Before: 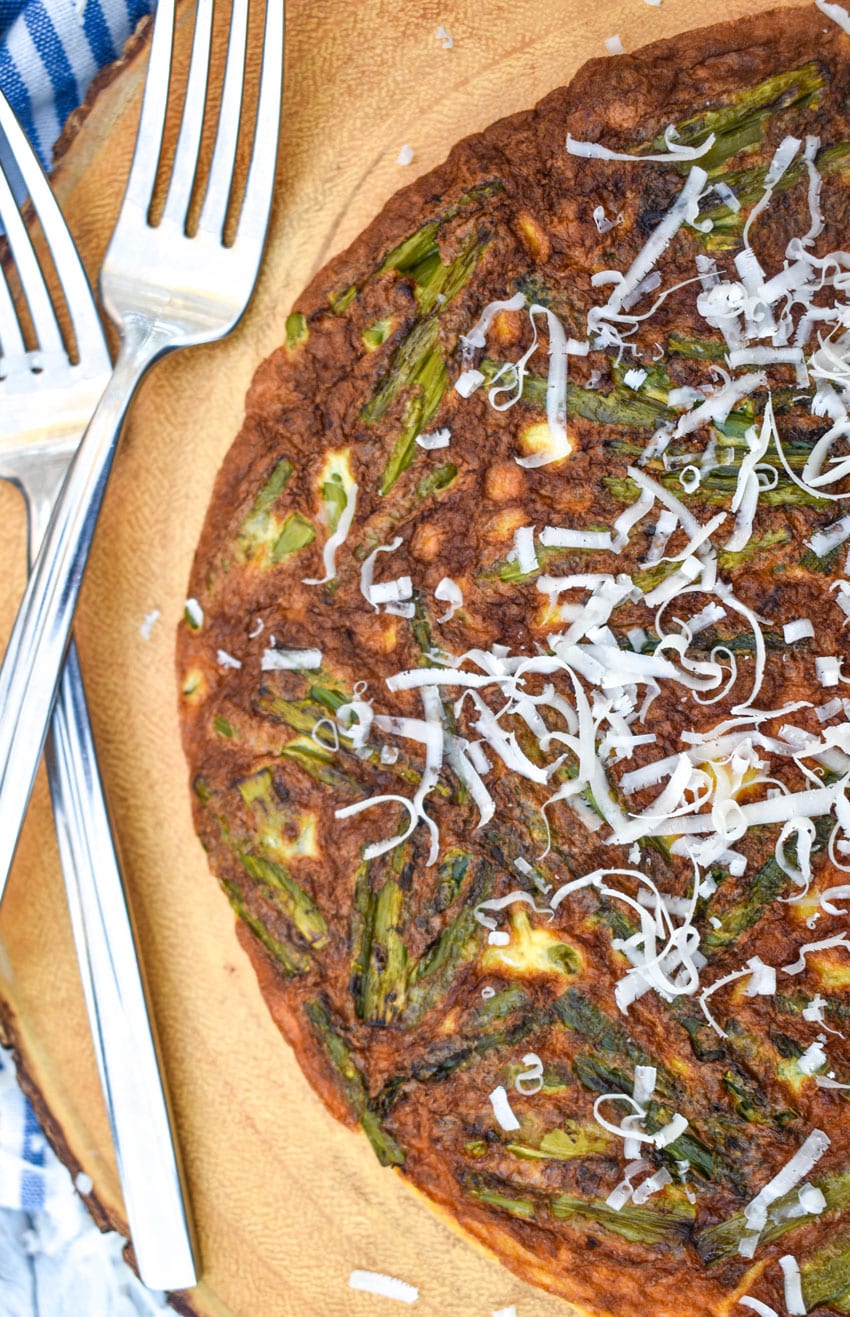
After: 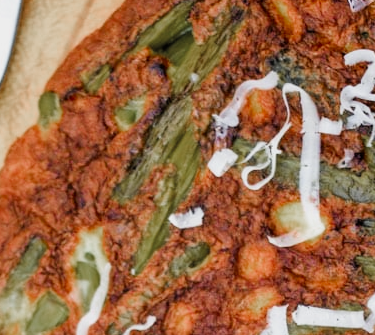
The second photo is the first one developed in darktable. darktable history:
color zones: curves: ch0 [(0, 0.48) (0.209, 0.398) (0.305, 0.332) (0.429, 0.493) (0.571, 0.5) (0.714, 0.5) (0.857, 0.5) (1, 0.48)]; ch1 [(0, 0.736) (0.143, 0.625) (0.225, 0.371) (0.429, 0.256) (0.571, 0.241) (0.714, 0.213) (0.857, 0.48) (1, 0.736)]; ch2 [(0, 0.448) (0.143, 0.498) (0.286, 0.5) (0.429, 0.5) (0.571, 0.5) (0.714, 0.5) (0.857, 0.5) (1, 0.448)]
filmic rgb: middle gray luminance 28.86%, black relative exposure -10.24 EV, white relative exposure 5.47 EV, threshold 5.96 EV, target black luminance 0%, hardness 3.94, latitude 1.14%, contrast 1.128, highlights saturation mix 4.07%, shadows ↔ highlights balance 14.65%, add noise in highlights 0.001, color science v3 (2019), use custom middle-gray values true, contrast in highlights soft, enable highlight reconstruction true
exposure: exposure 1 EV, compensate highlight preservation false
crop: left 29.089%, top 16.841%, right 26.757%, bottom 57.661%
